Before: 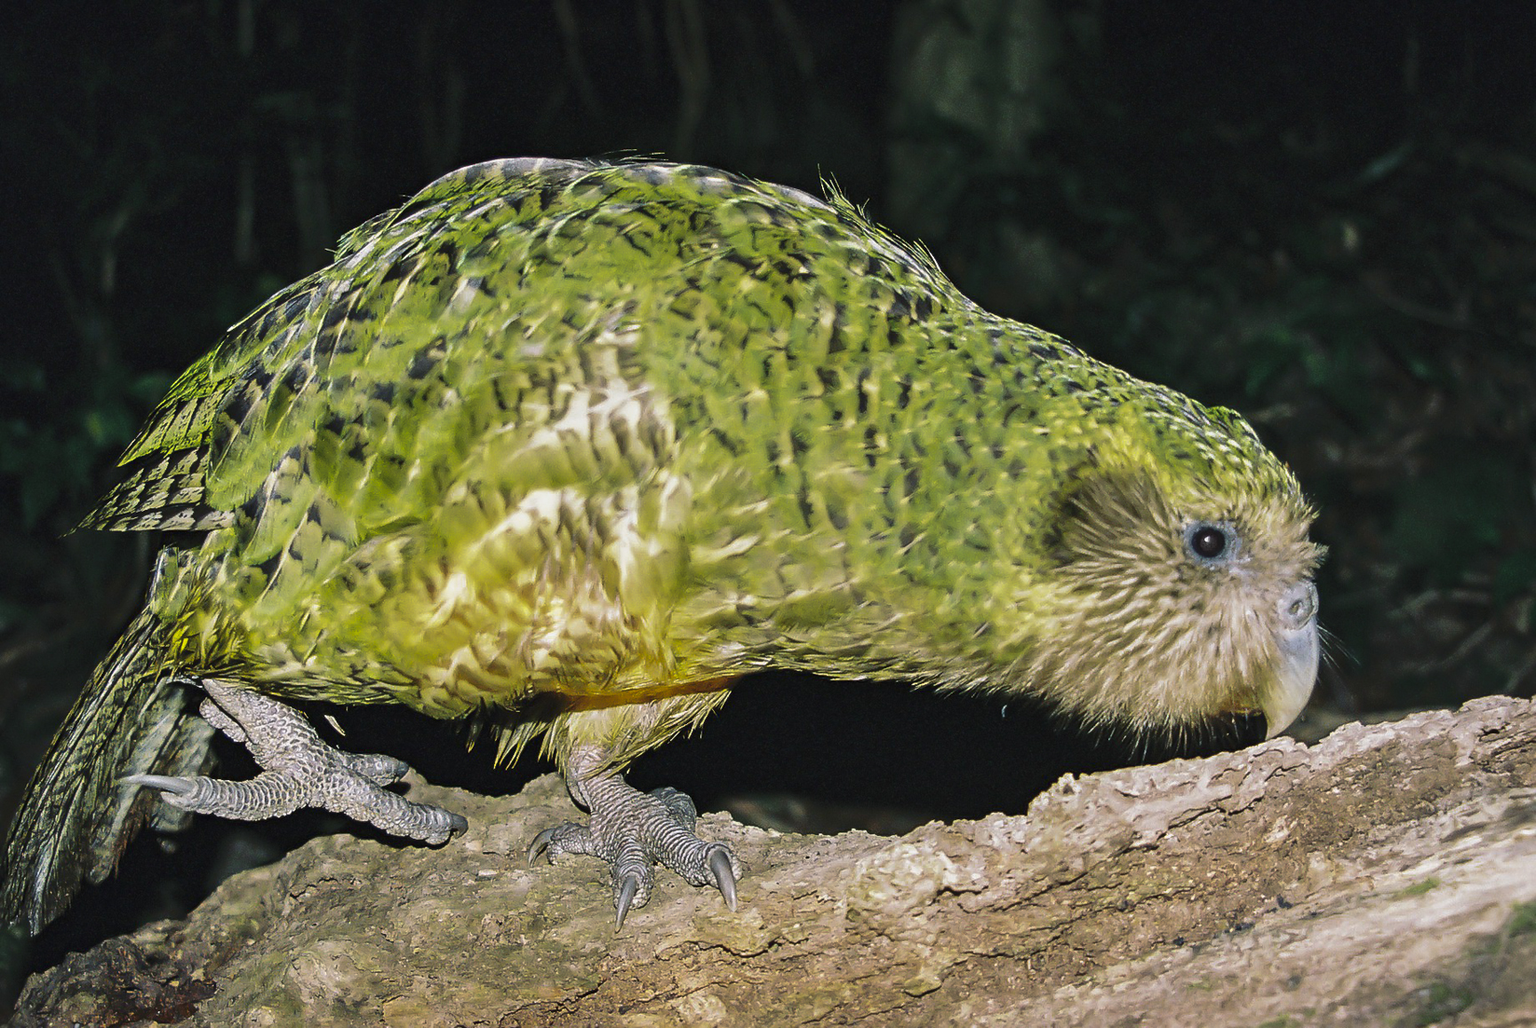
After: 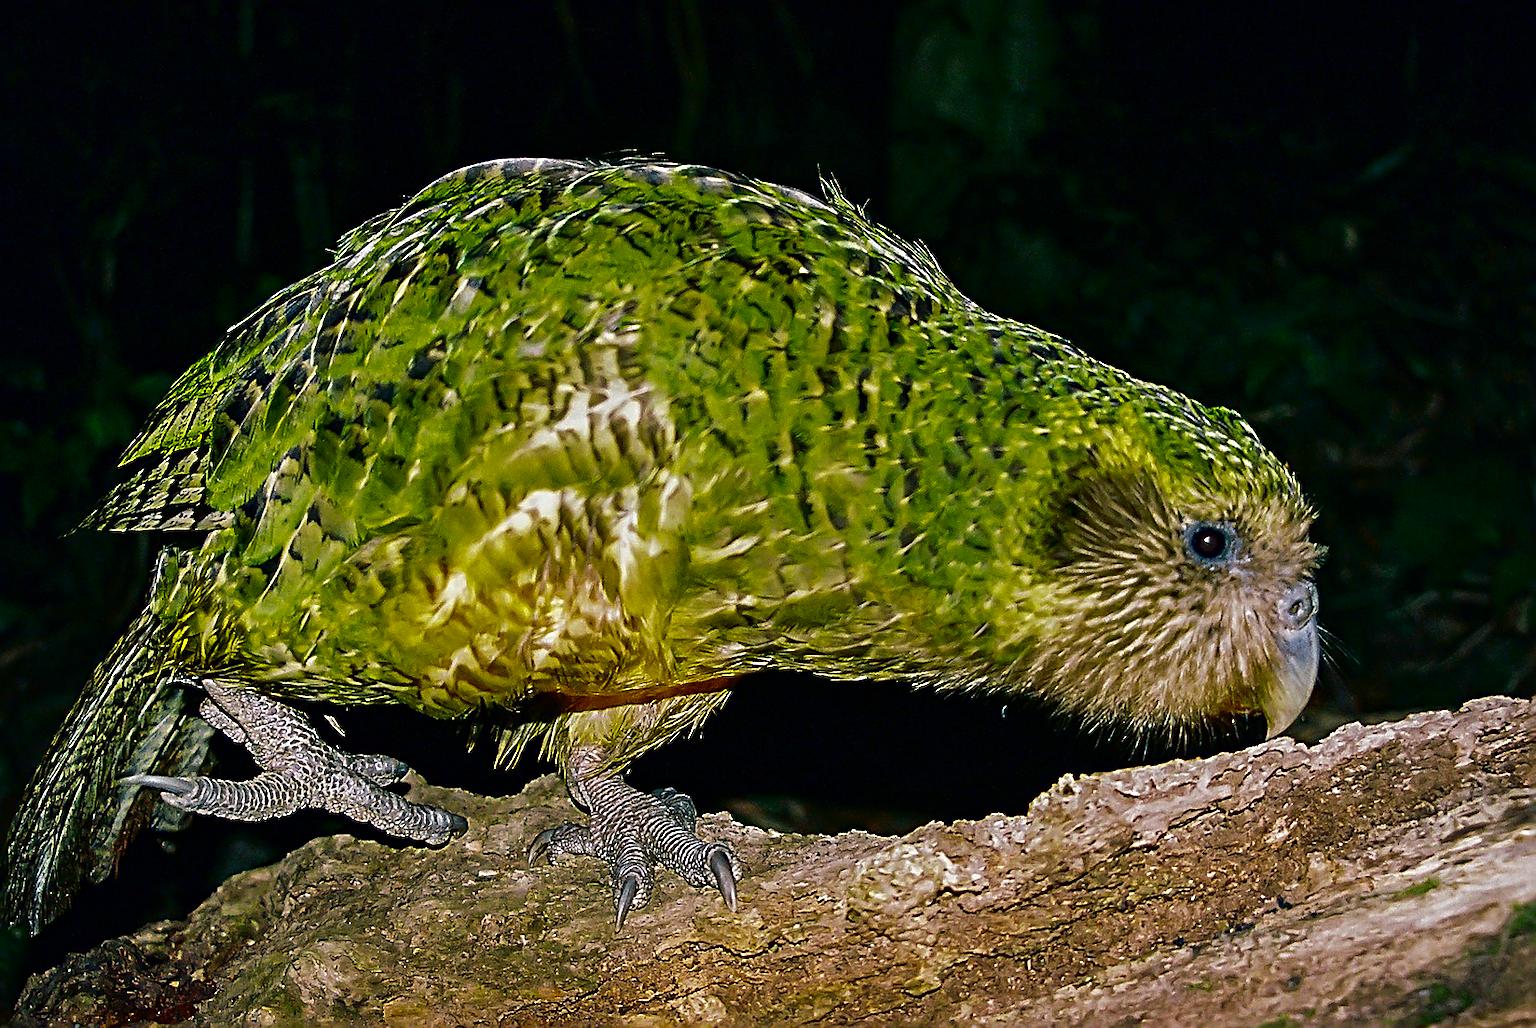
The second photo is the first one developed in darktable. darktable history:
sharpen: radius 3.025, amount 0.757
haze removal: compatibility mode true, adaptive false
contrast brightness saturation: brightness -0.25, saturation 0.2
